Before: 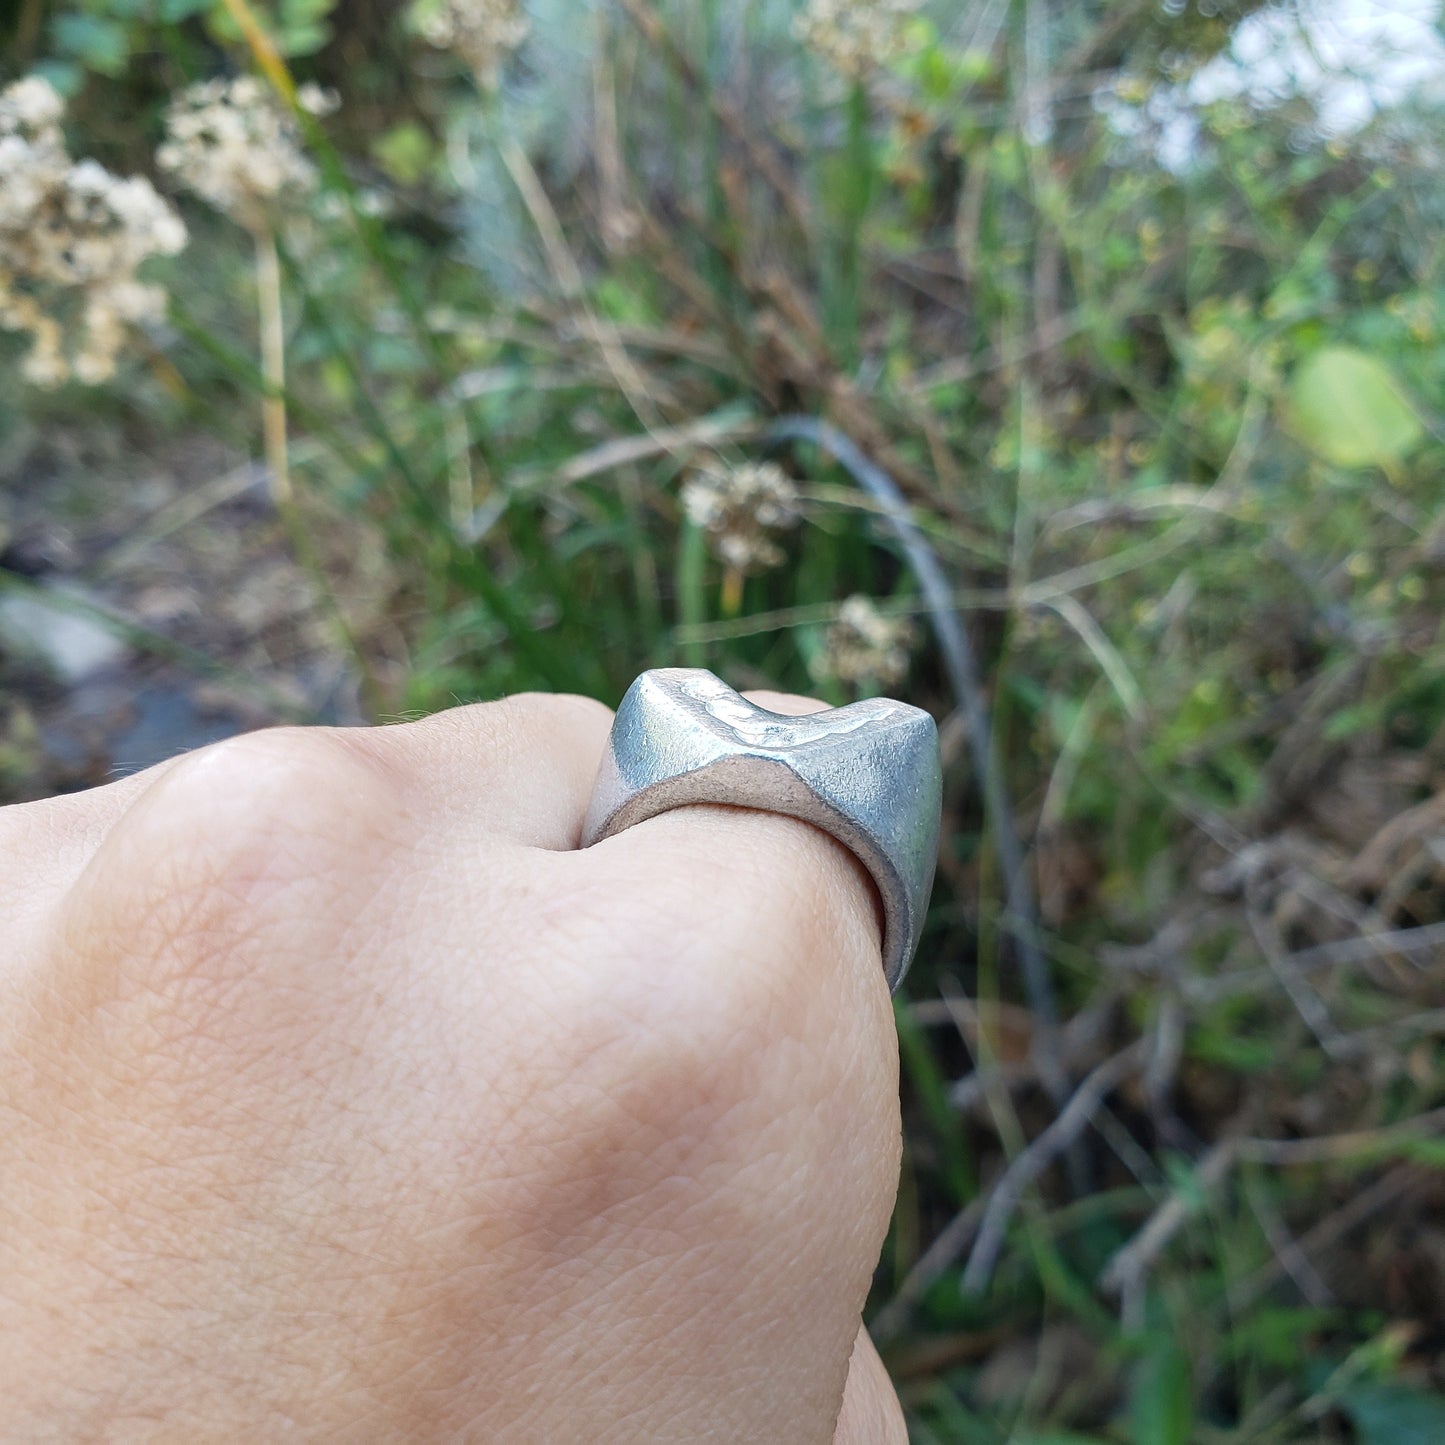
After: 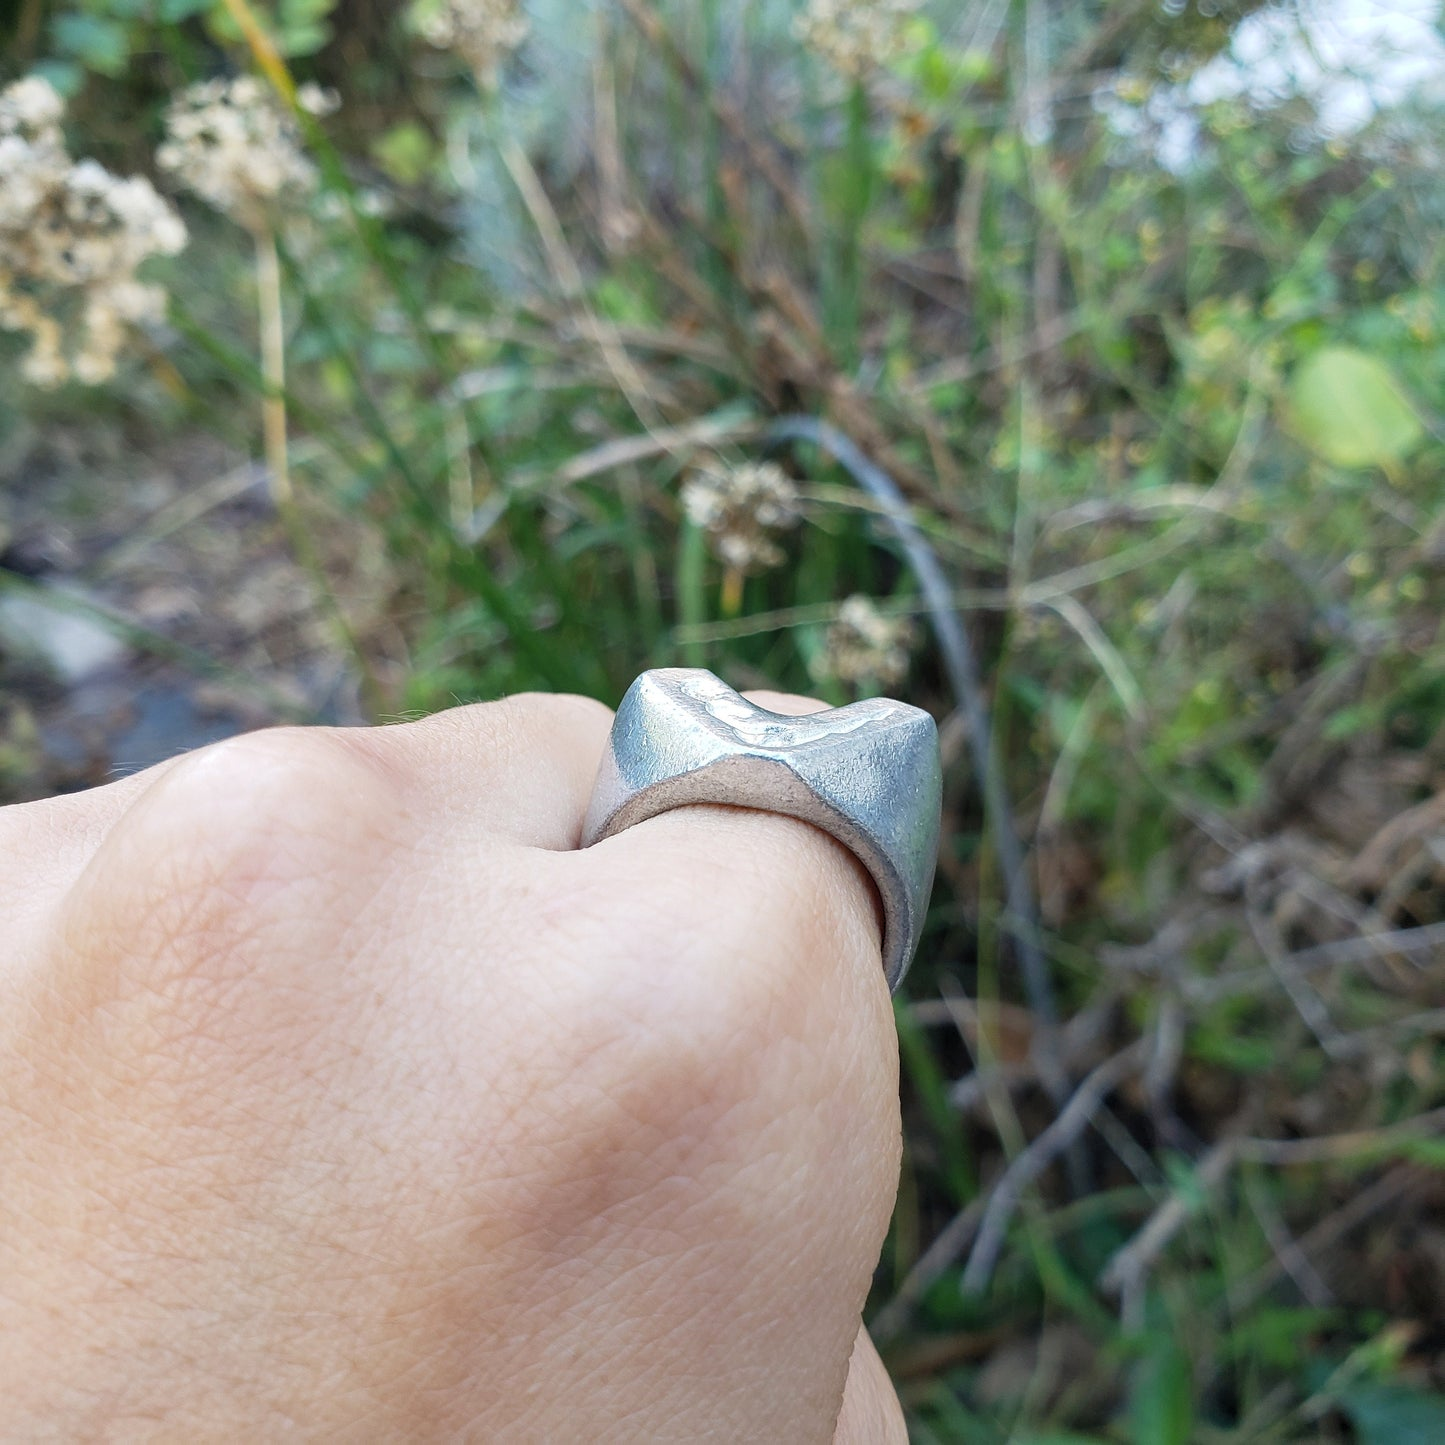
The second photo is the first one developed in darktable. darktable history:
levels: levels [0.018, 0.493, 1]
